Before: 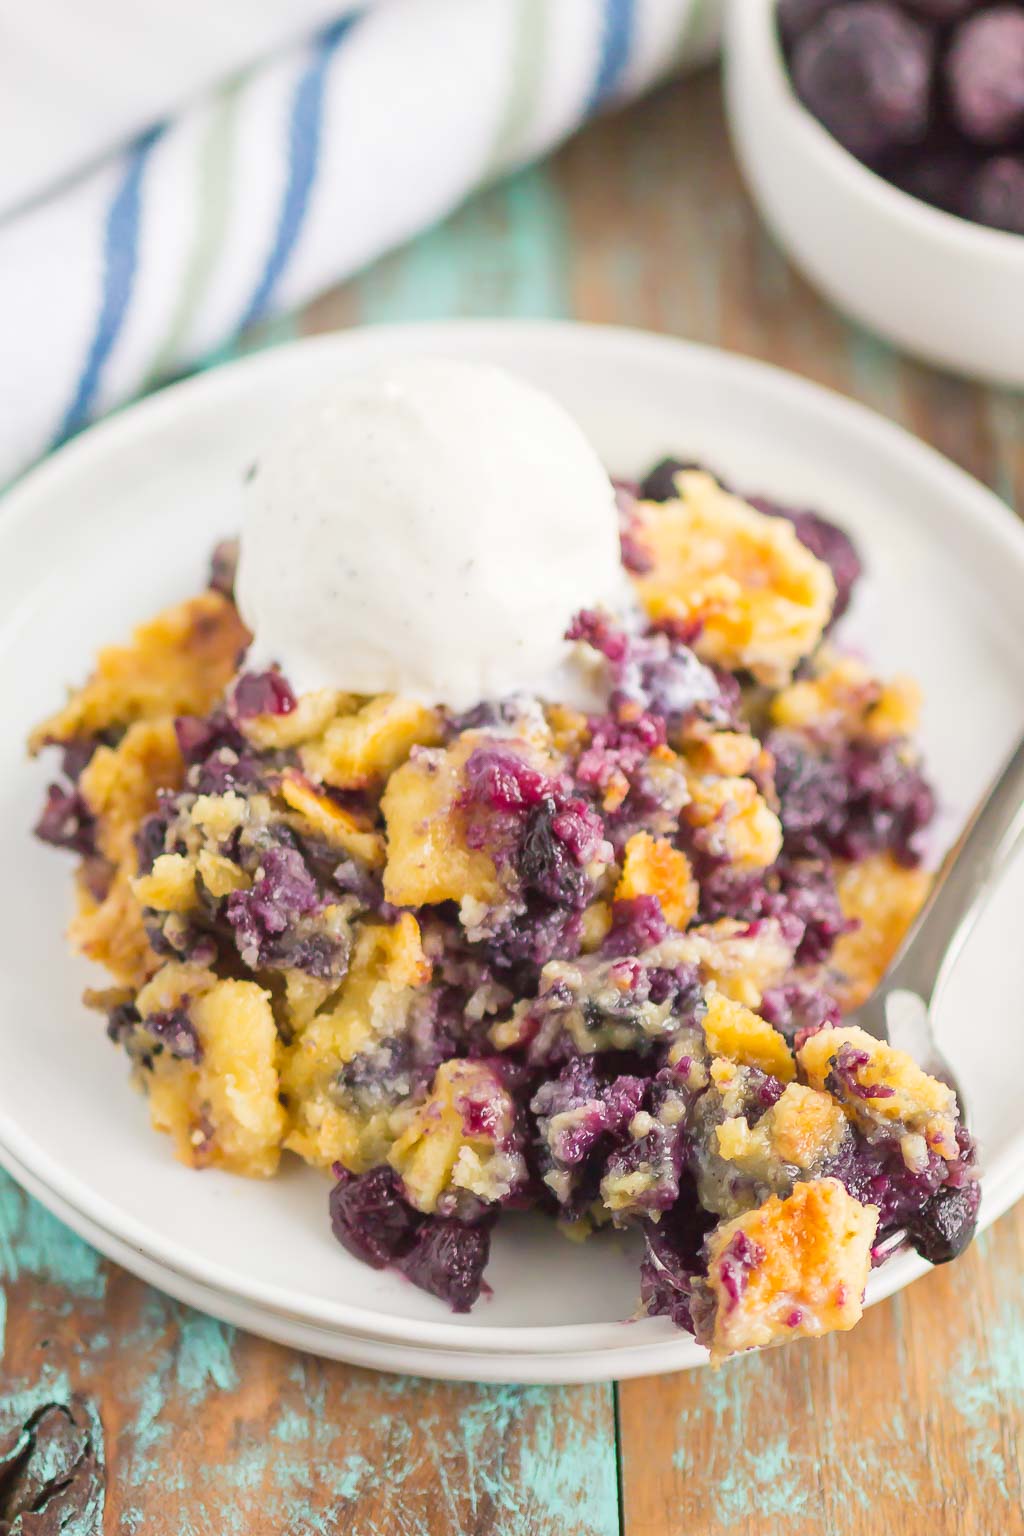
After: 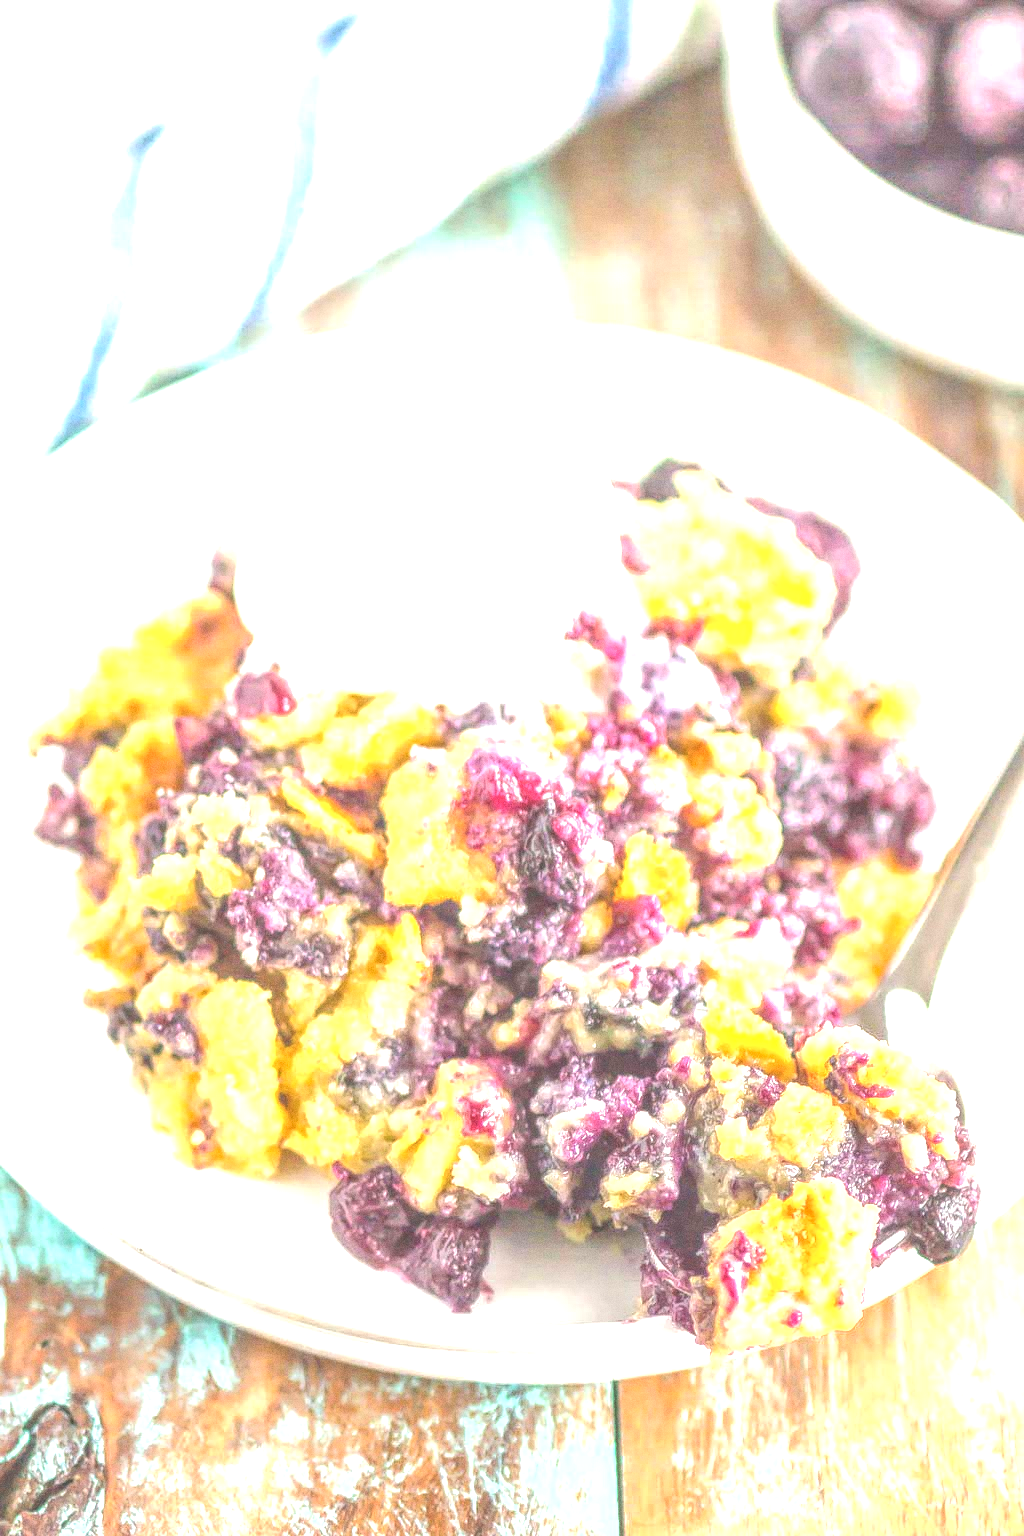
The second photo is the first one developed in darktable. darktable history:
grain: coarseness 0.09 ISO
haze removal: strength -0.05
exposure: black level correction 0, exposure 1.2 EV, compensate exposure bias true, compensate highlight preservation false
local contrast: highlights 20%, shadows 30%, detail 200%, midtone range 0.2
